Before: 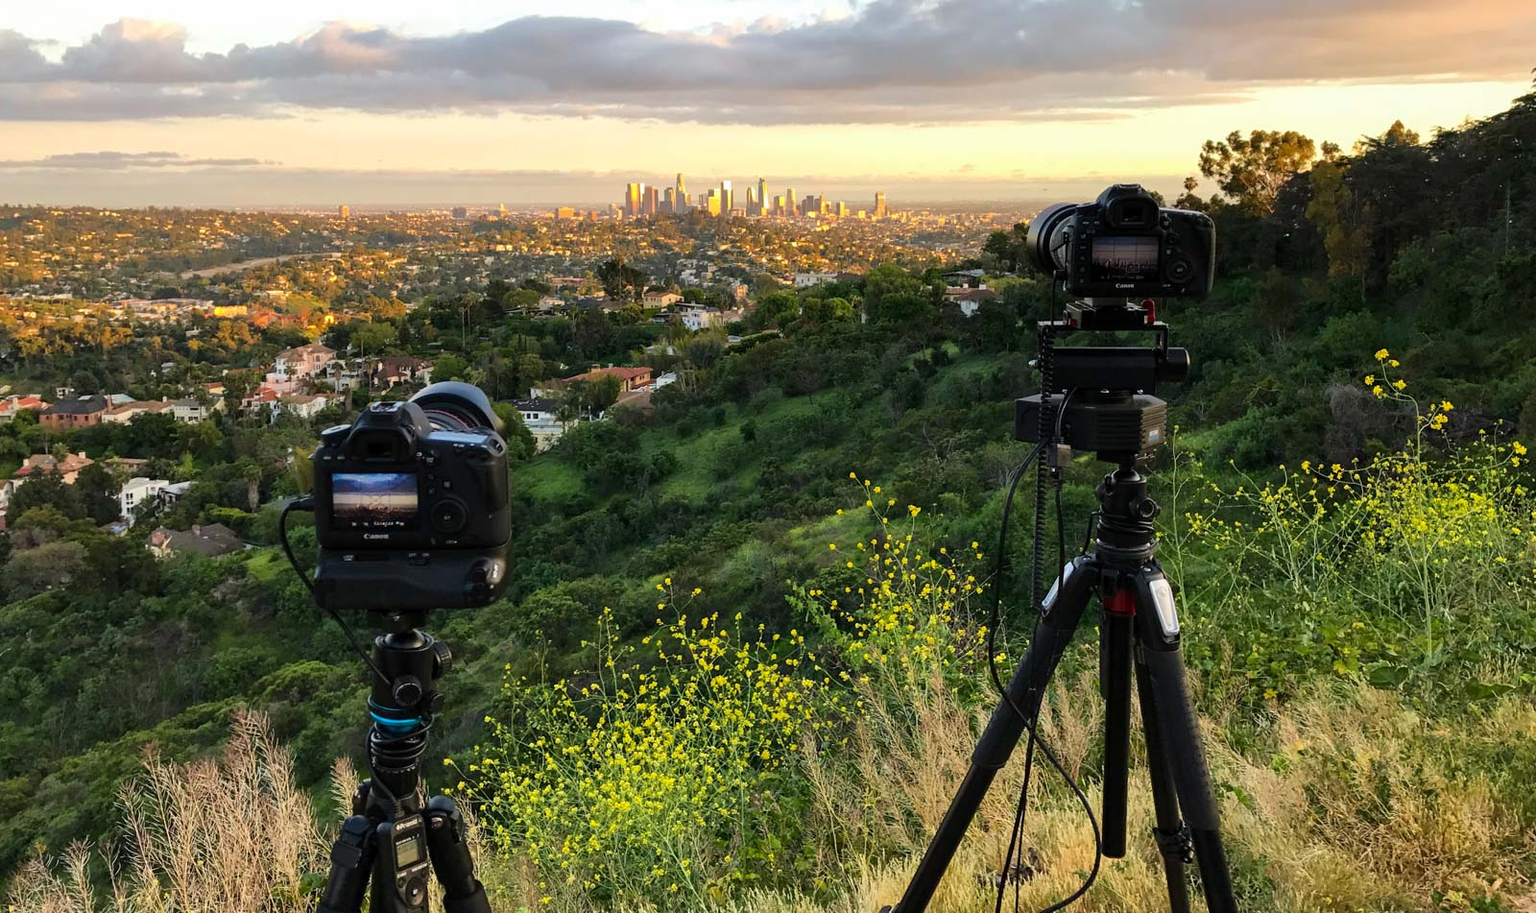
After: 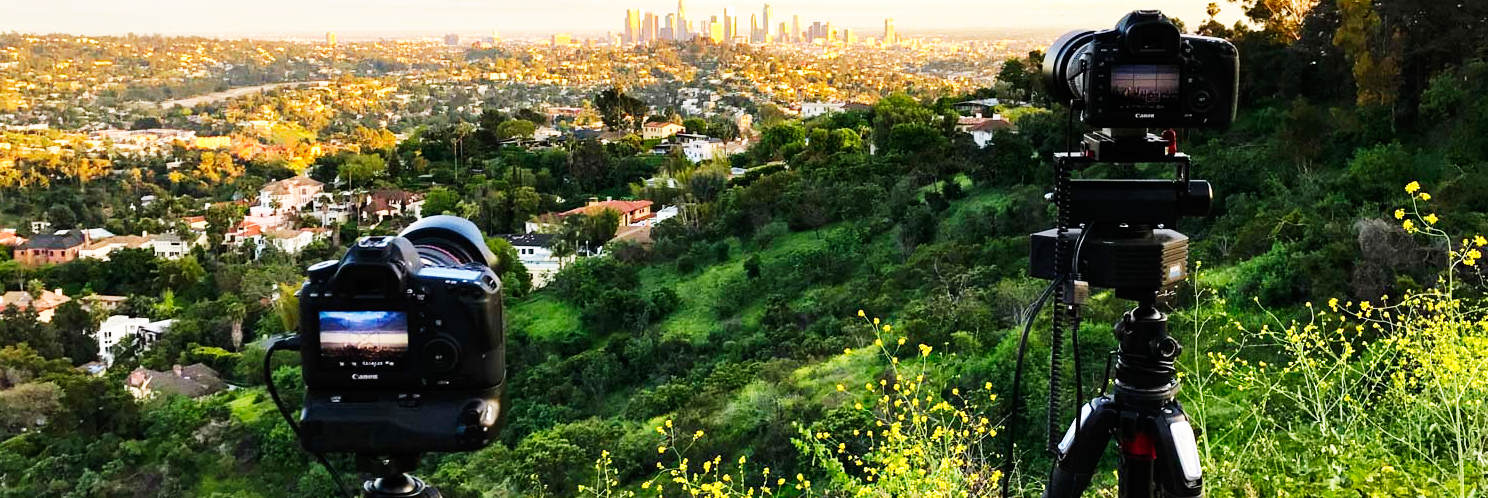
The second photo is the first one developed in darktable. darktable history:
white balance: red 1.004, blue 1.024
base curve: curves: ch0 [(0, 0) (0.007, 0.004) (0.027, 0.03) (0.046, 0.07) (0.207, 0.54) (0.442, 0.872) (0.673, 0.972) (1, 1)], preserve colors none
crop: left 1.744%, top 19.225%, right 5.069%, bottom 28.357%
